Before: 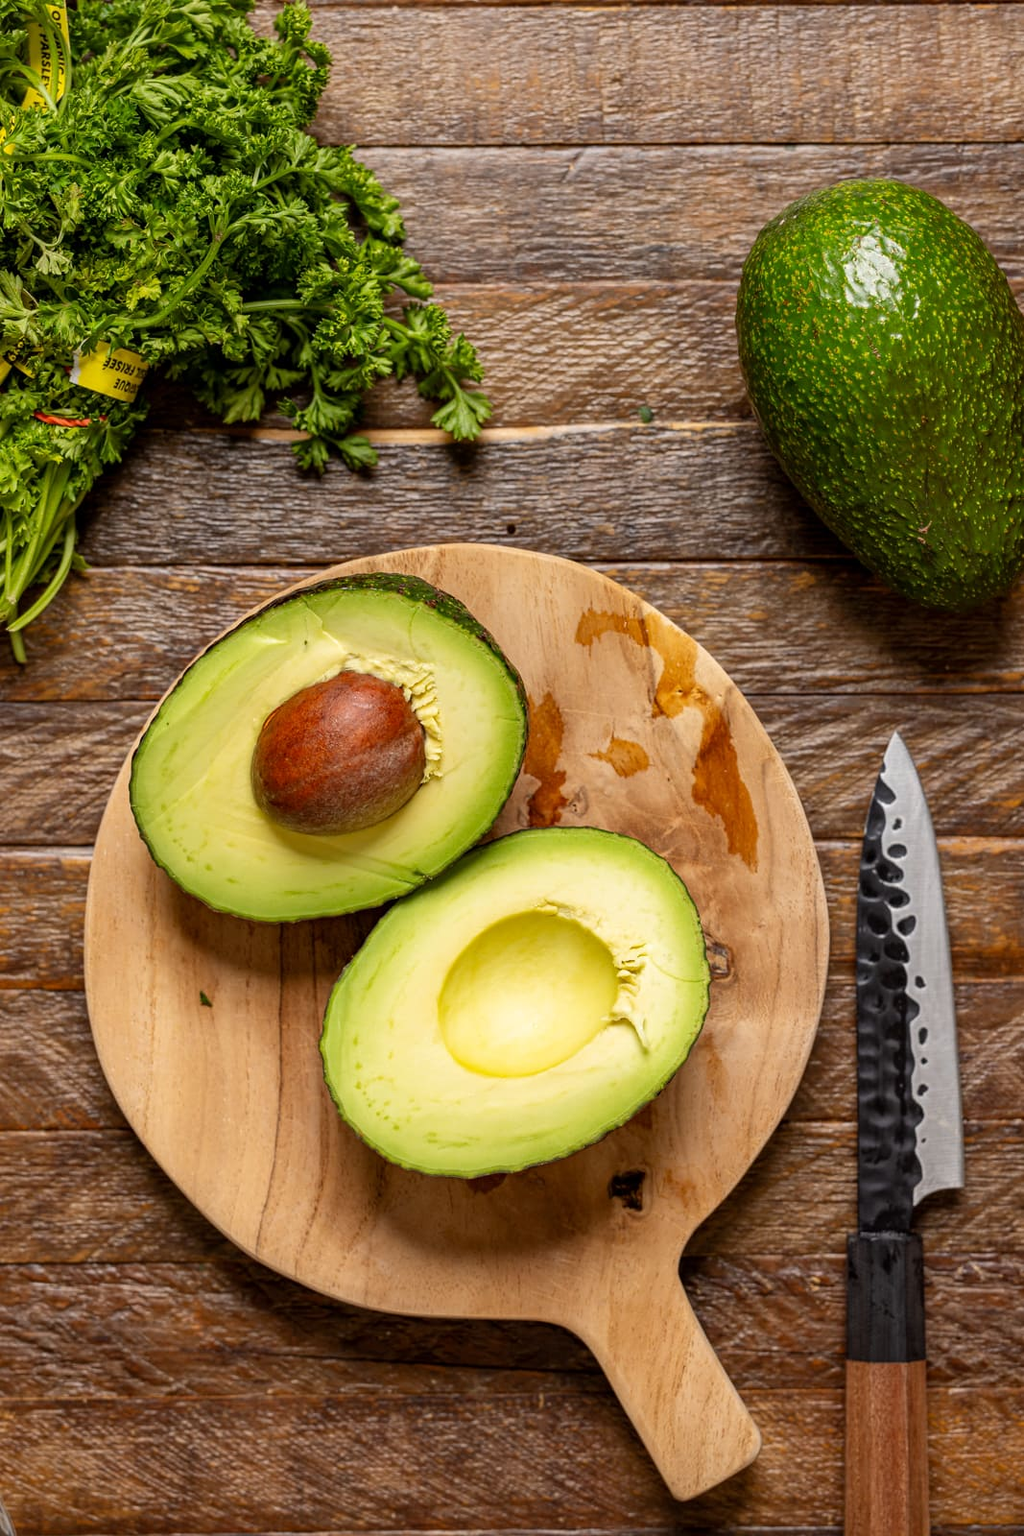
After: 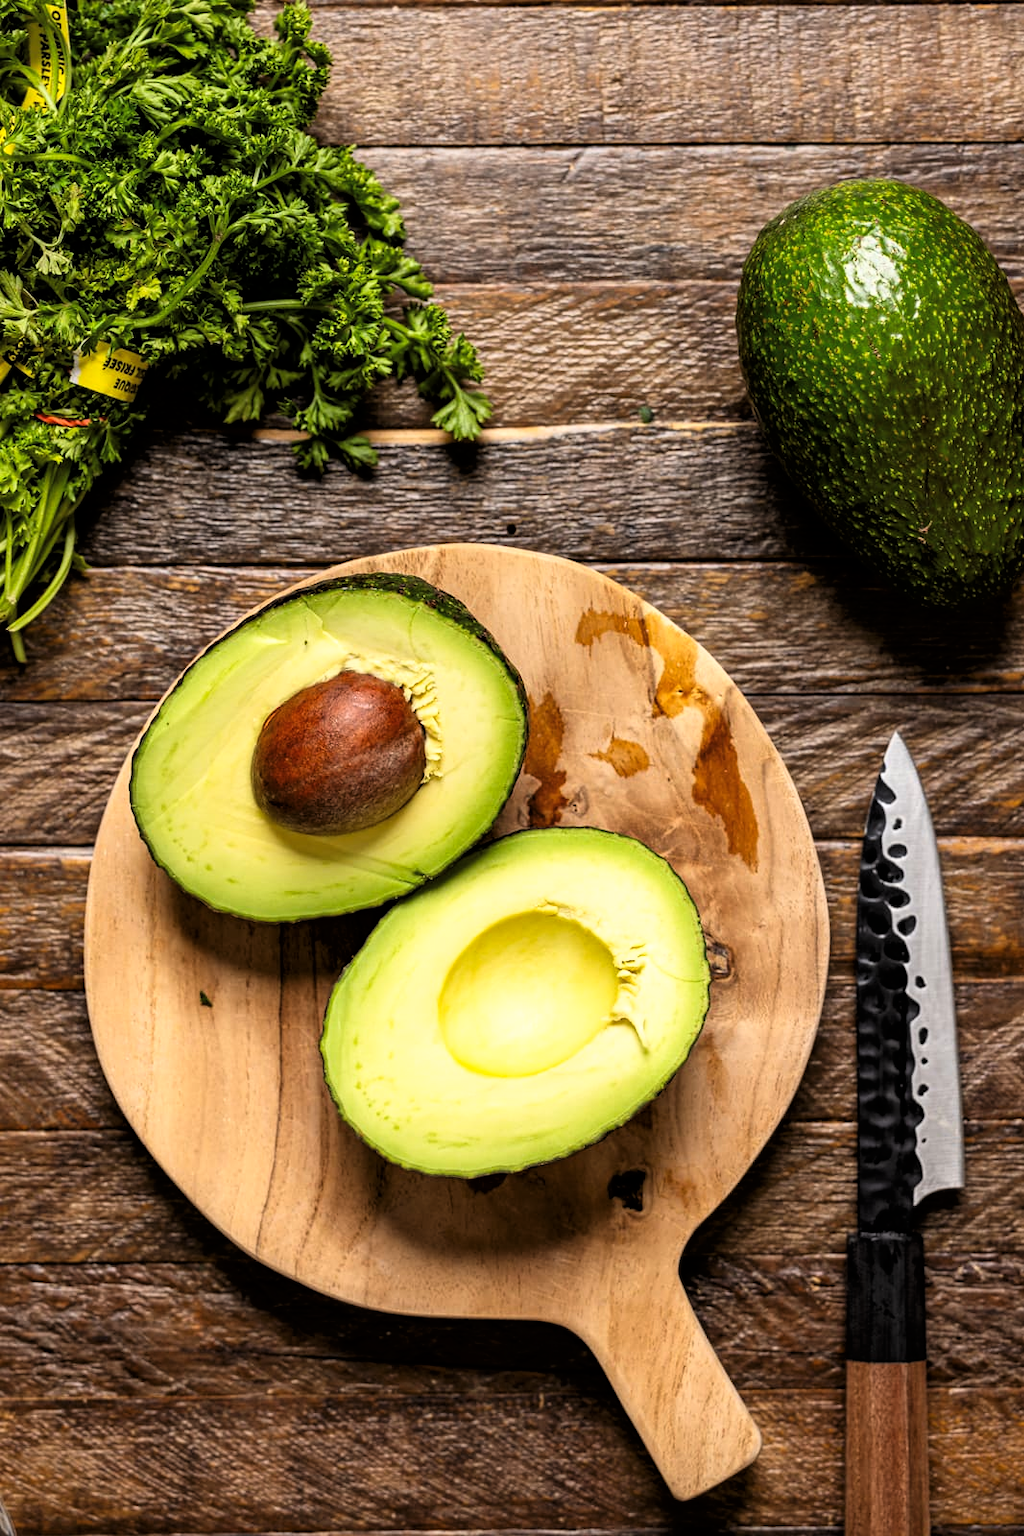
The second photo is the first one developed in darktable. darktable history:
tone curve: curves: ch0 [(0, 0) (0.003, 0) (0.011, 0.001) (0.025, 0.002) (0.044, 0.004) (0.069, 0.006) (0.1, 0.009) (0.136, 0.03) (0.177, 0.076) (0.224, 0.13) (0.277, 0.202) (0.335, 0.28) (0.399, 0.367) (0.468, 0.46) (0.543, 0.562) (0.623, 0.67) (0.709, 0.787) (0.801, 0.889) (0.898, 0.972) (1, 1)], color space Lab, linked channels, preserve colors none
